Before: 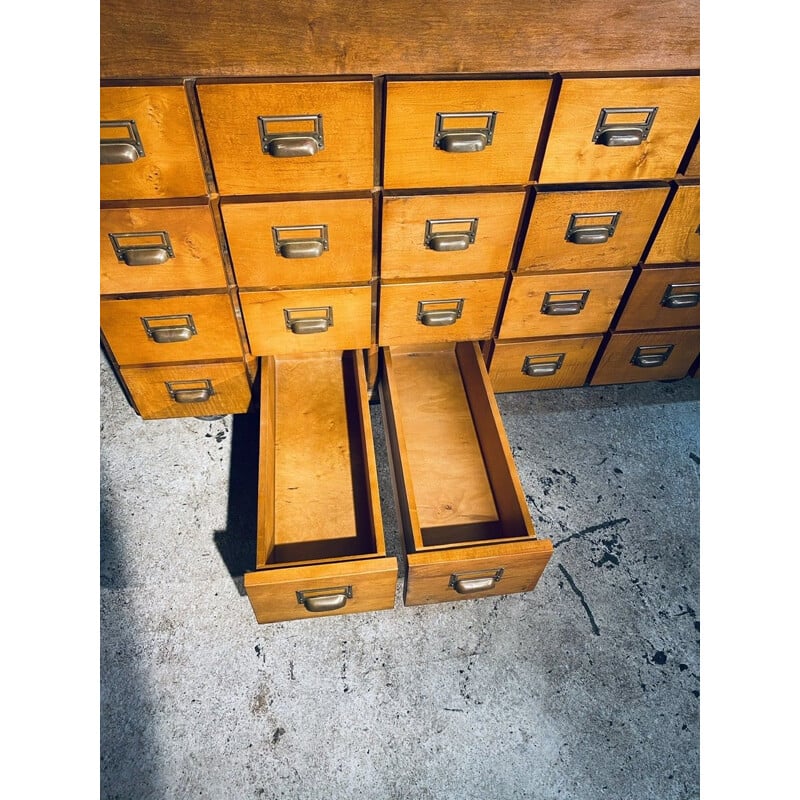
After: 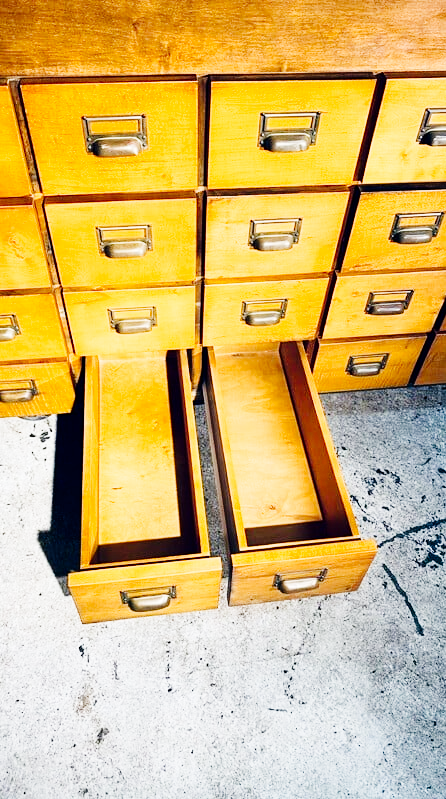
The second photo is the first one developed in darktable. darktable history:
crop: left 22.061%, right 22.079%, bottom 0.01%
tone curve: curves: ch0 [(0, 0) (0.004, 0) (0.133, 0.071) (0.325, 0.456) (0.832, 0.957) (1, 1)], preserve colors none
